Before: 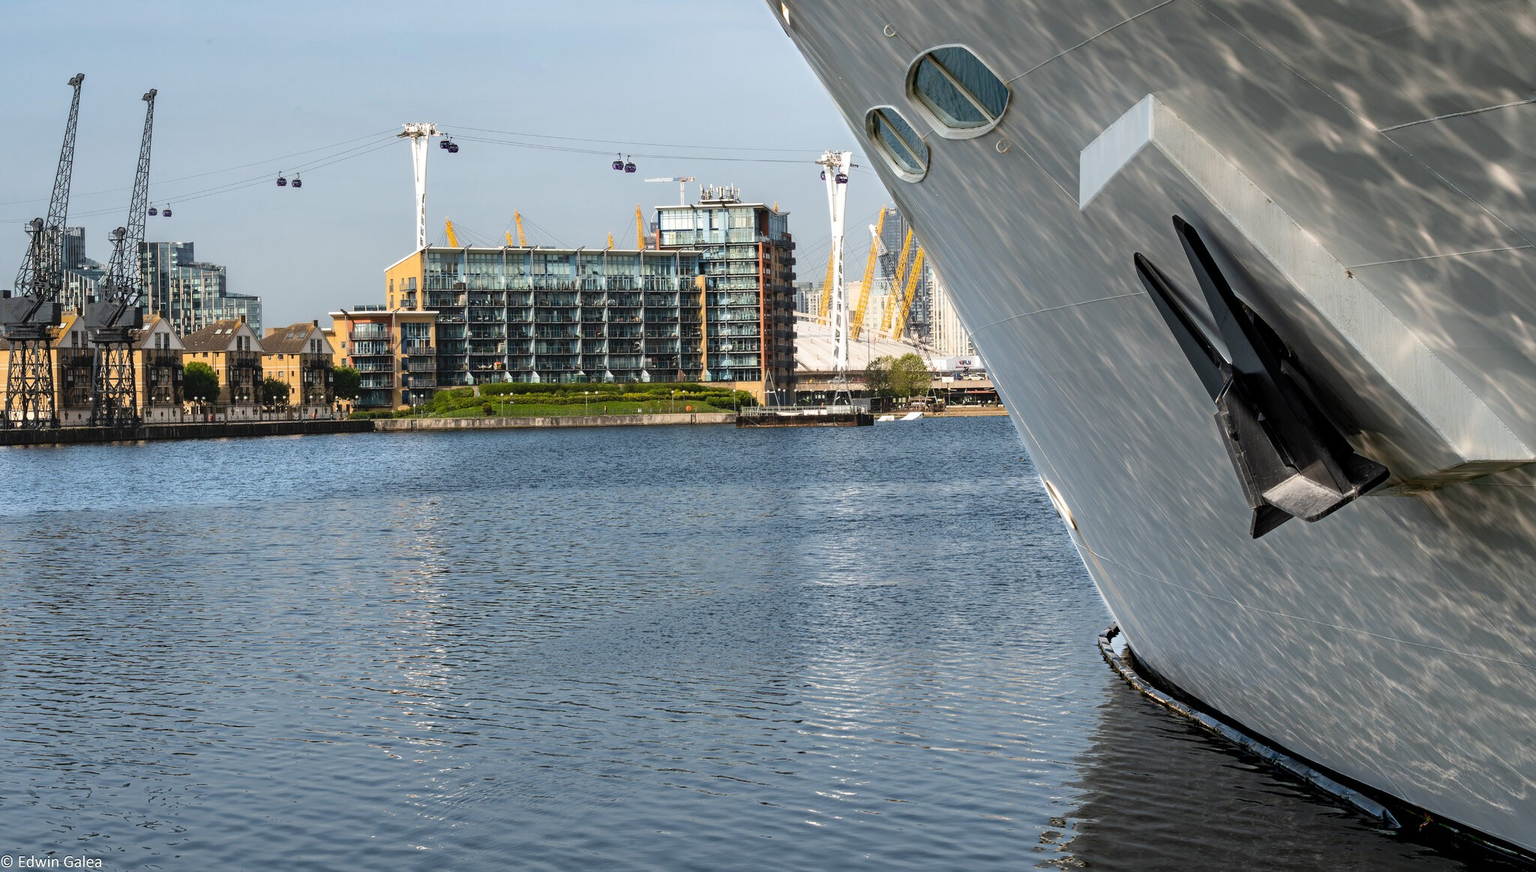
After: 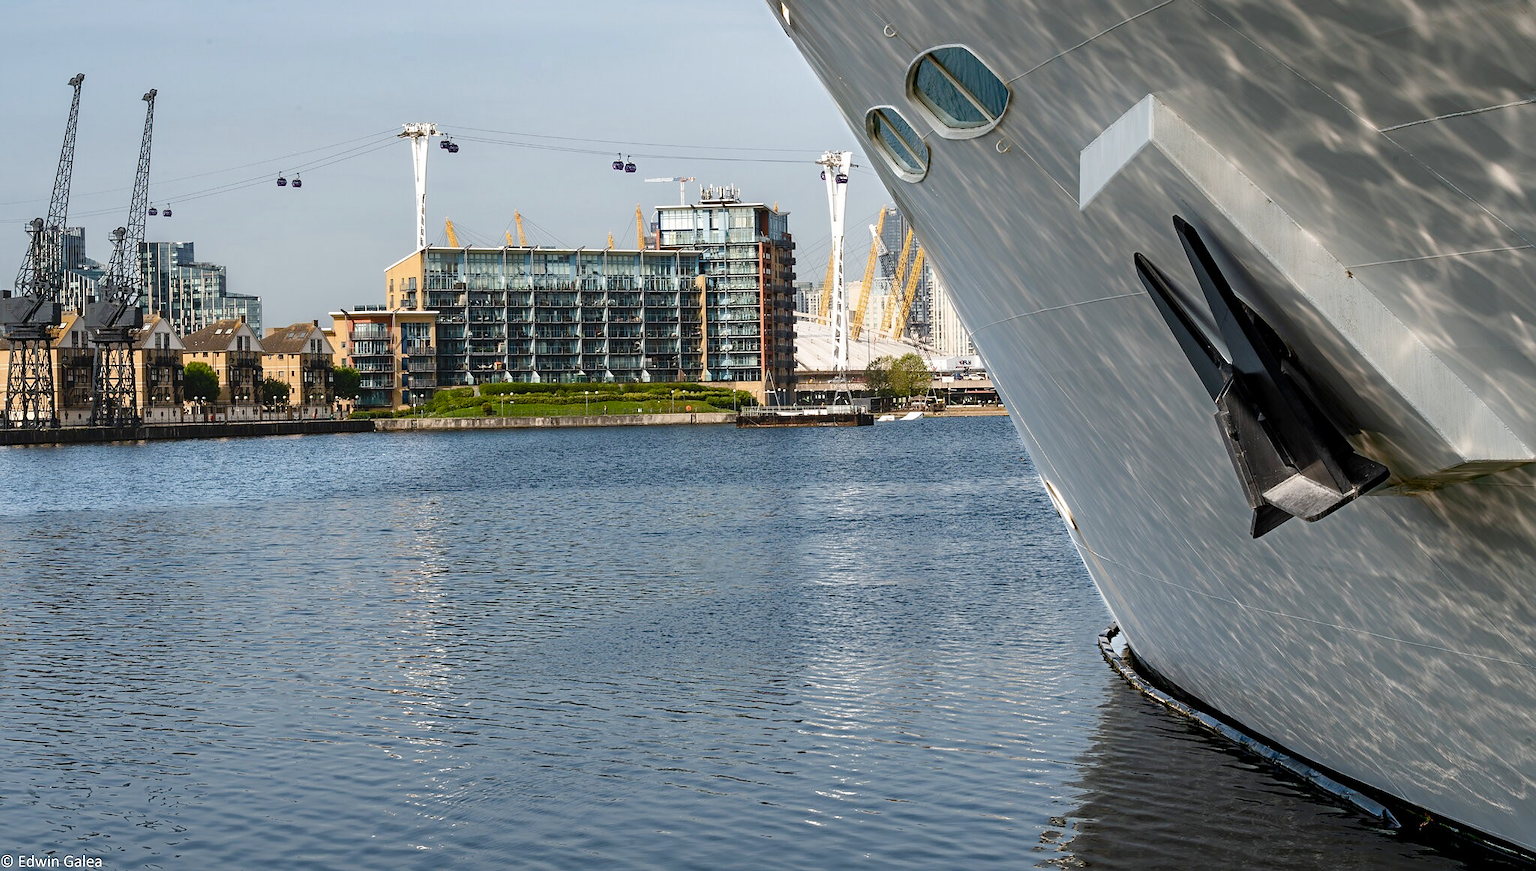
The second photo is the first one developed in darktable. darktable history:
sharpen: radius 1.544, amount 0.376, threshold 1.357
color balance rgb: perceptual saturation grading › global saturation 20%, perceptual saturation grading › highlights -48.901%, perceptual saturation grading › shadows 24.941%
